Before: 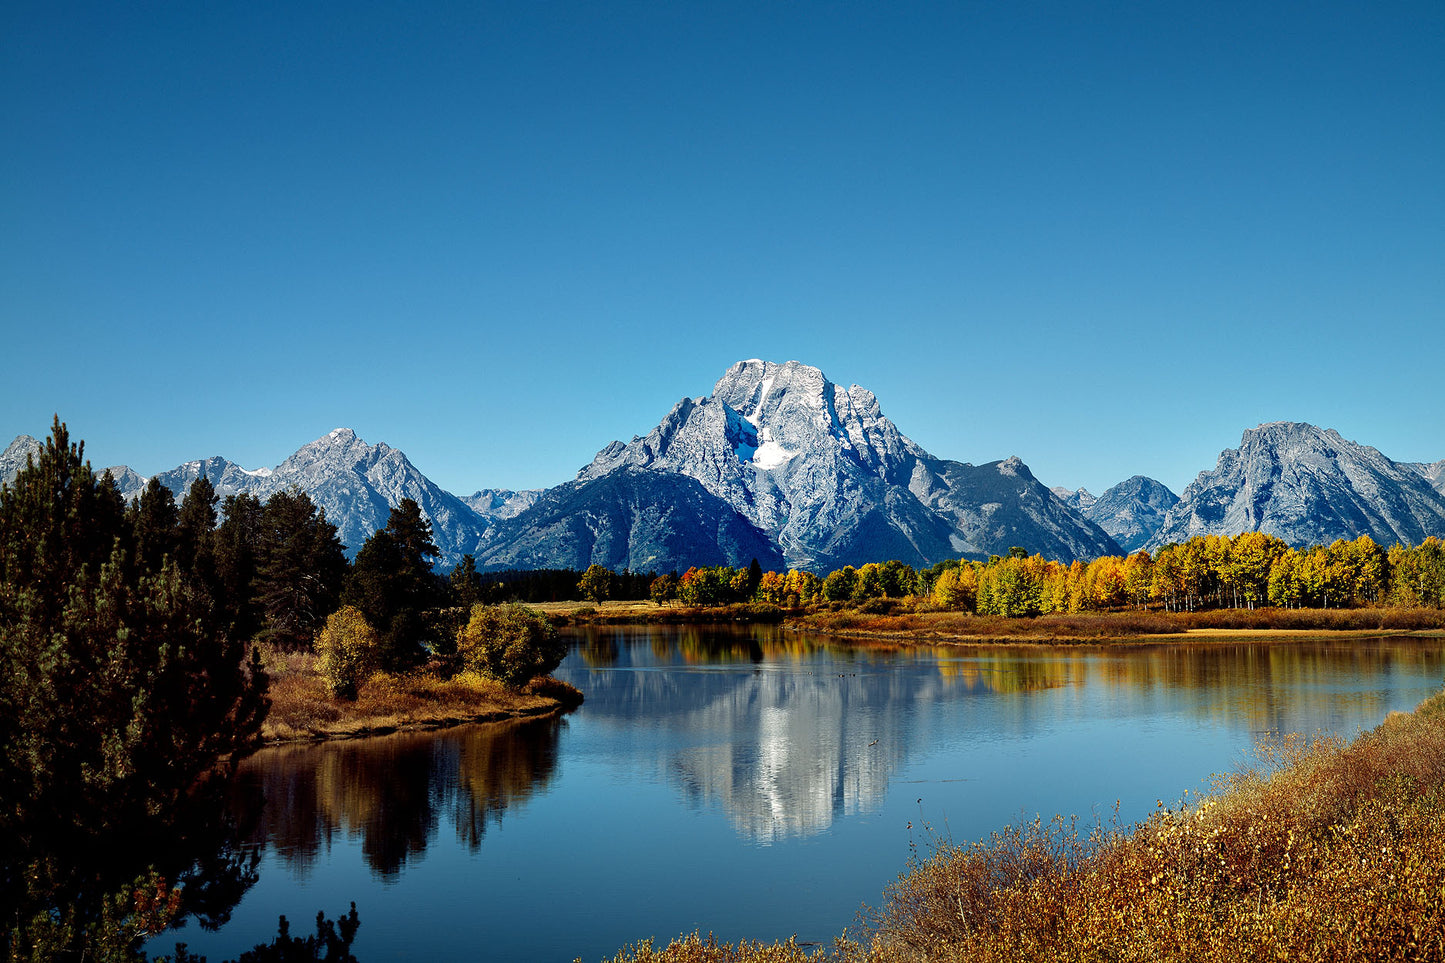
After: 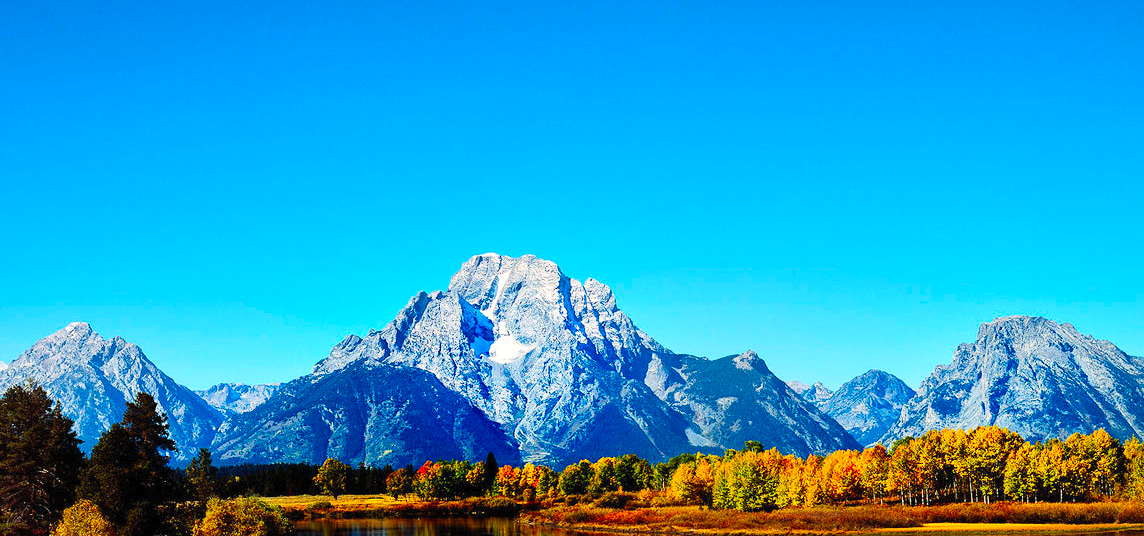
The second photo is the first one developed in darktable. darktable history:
crop: left 18.306%, top 11.102%, right 2.499%, bottom 33.14%
contrast brightness saturation: contrast 0.196, brightness 0.199, saturation 0.796
